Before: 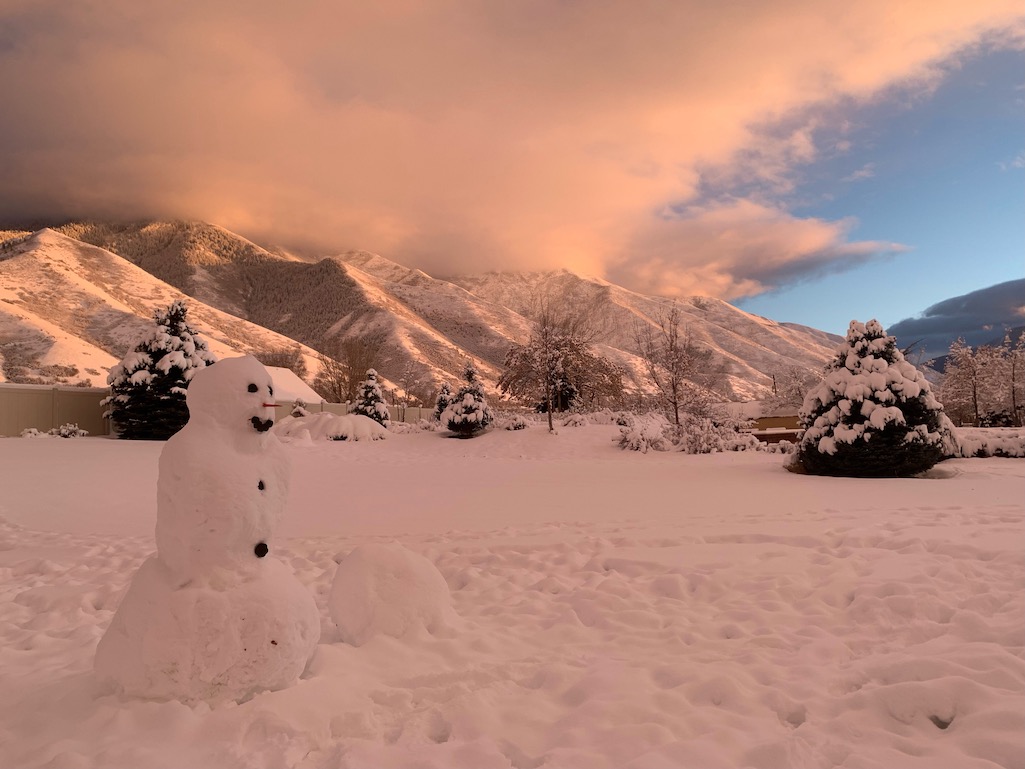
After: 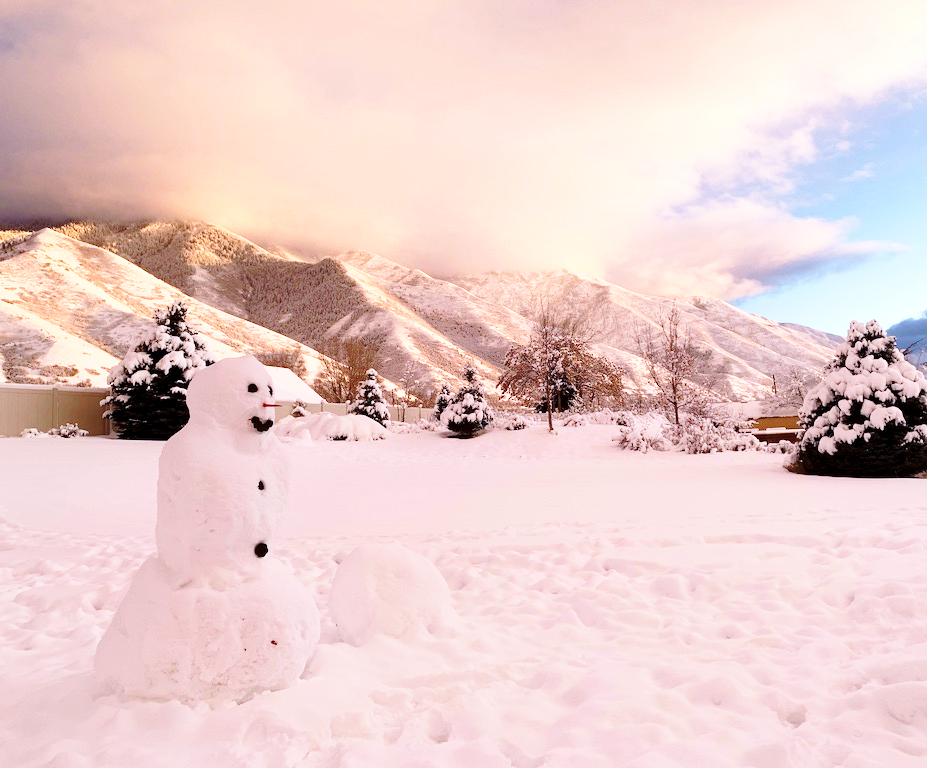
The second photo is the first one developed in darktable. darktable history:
crop: right 9.509%, bottom 0.031%
white balance: red 0.926, green 1.003, blue 1.133
base curve: curves: ch0 [(0, 0) (0.036, 0.037) (0.121, 0.228) (0.46, 0.76) (0.859, 0.983) (1, 1)], preserve colors none
exposure: black level correction 0.001, exposure 0.675 EV, compensate highlight preservation false
